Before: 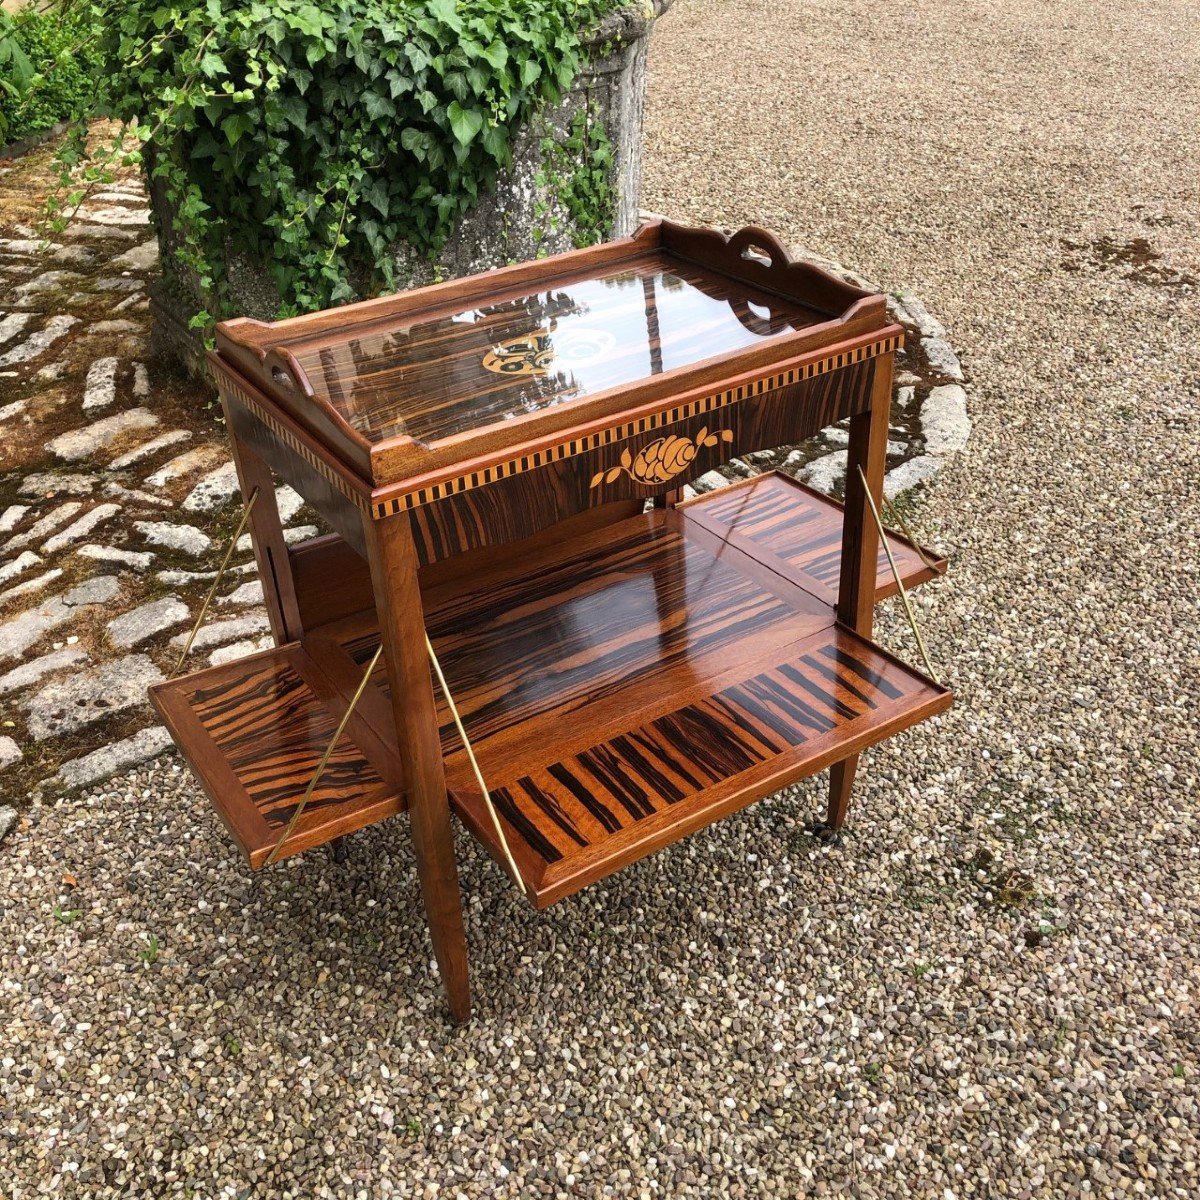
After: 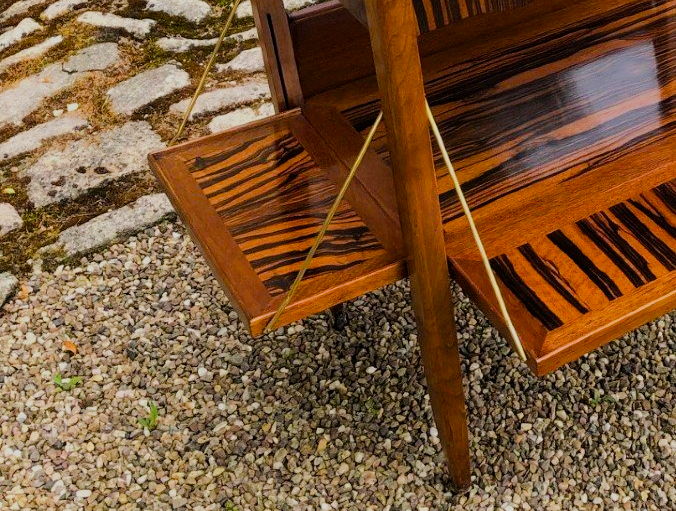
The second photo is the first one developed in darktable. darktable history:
crop: top 44.483%, right 43.593%, bottom 12.892%
color balance rgb: perceptual saturation grading › global saturation 25%, perceptual brilliance grading › mid-tones 10%, perceptual brilliance grading › shadows 15%, global vibrance 20%
filmic rgb: black relative exposure -7.65 EV, white relative exposure 4.56 EV, hardness 3.61, contrast 1.05
